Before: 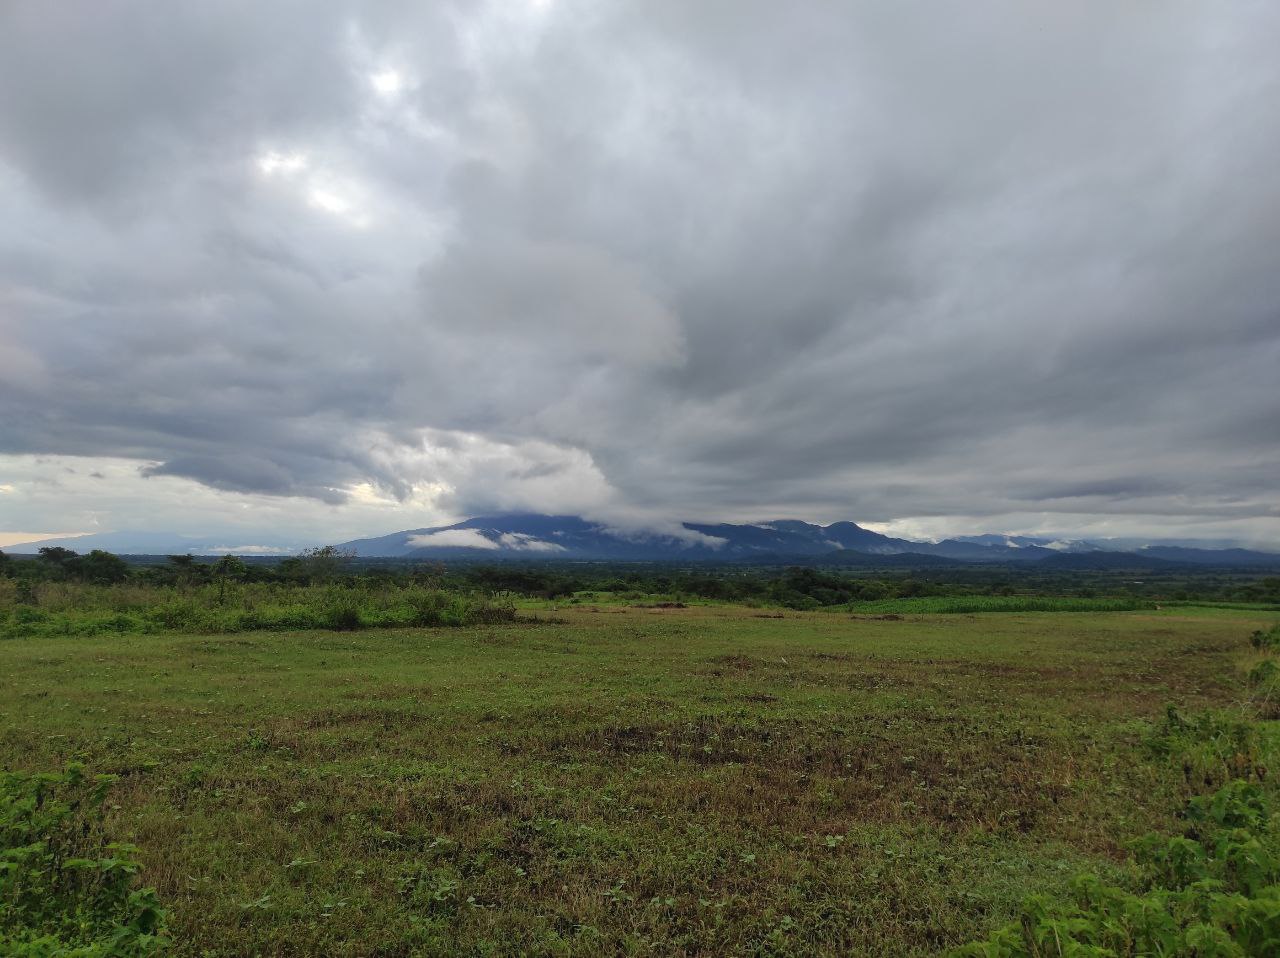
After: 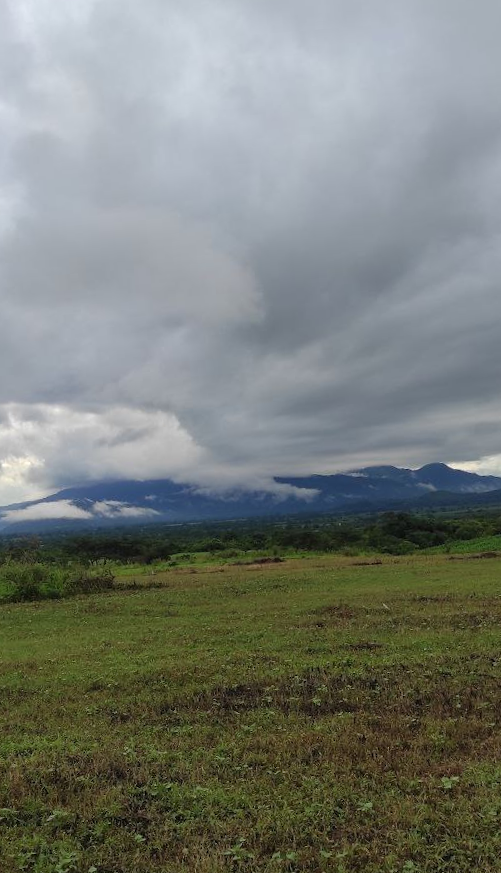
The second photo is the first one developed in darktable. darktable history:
rotate and perspective: rotation -4.57°, crop left 0.054, crop right 0.944, crop top 0.087, crop bottom 0.914
crop: left 31.229%, right 27.105%
